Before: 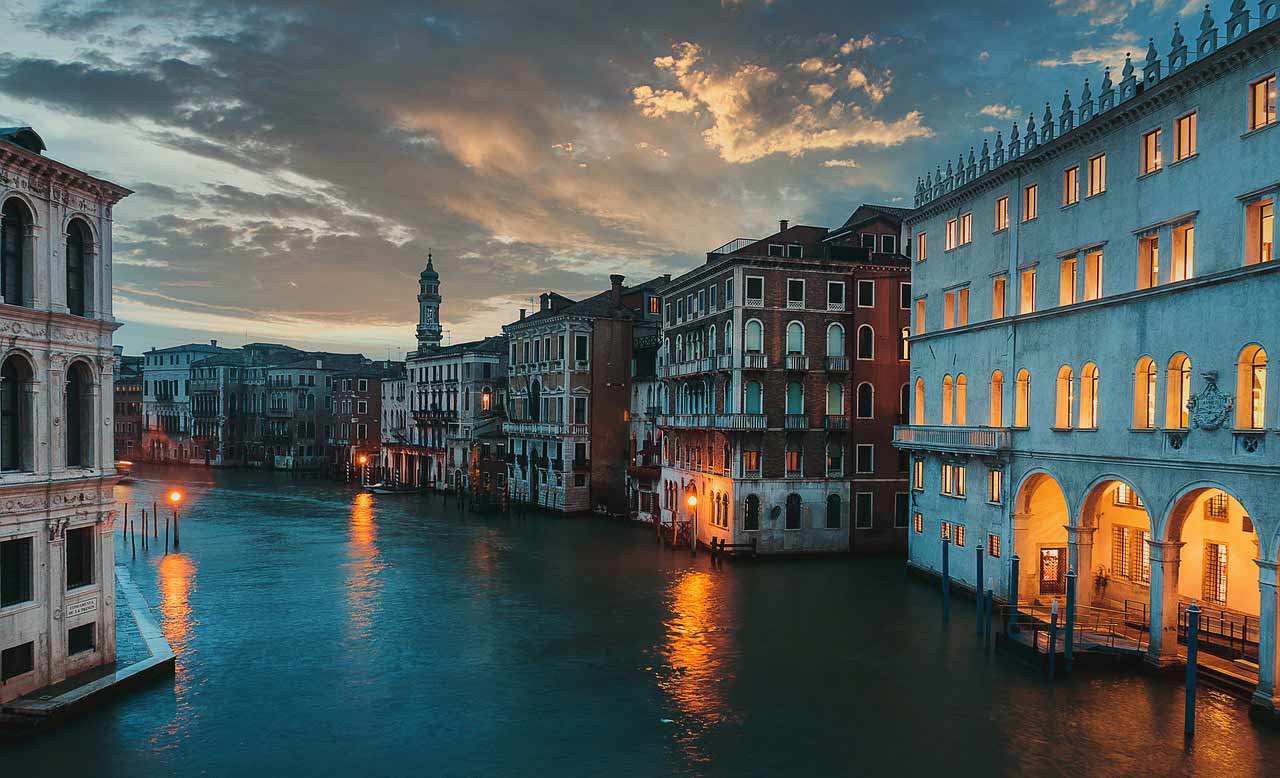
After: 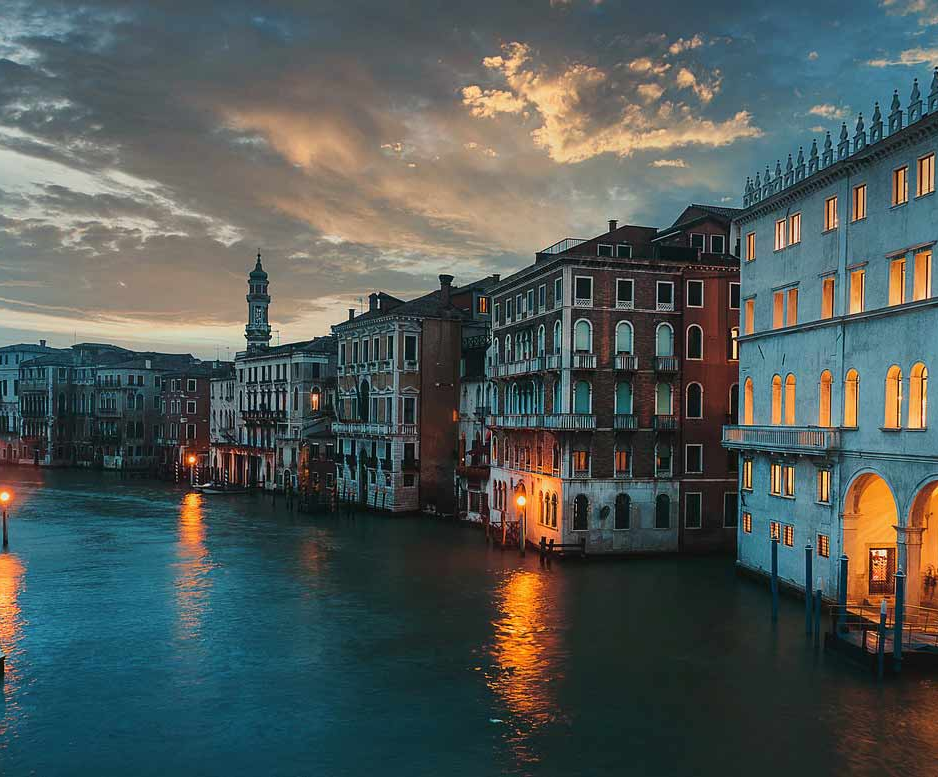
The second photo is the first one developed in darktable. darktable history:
crop: left 13.398%, top 0%, right 13.316%
